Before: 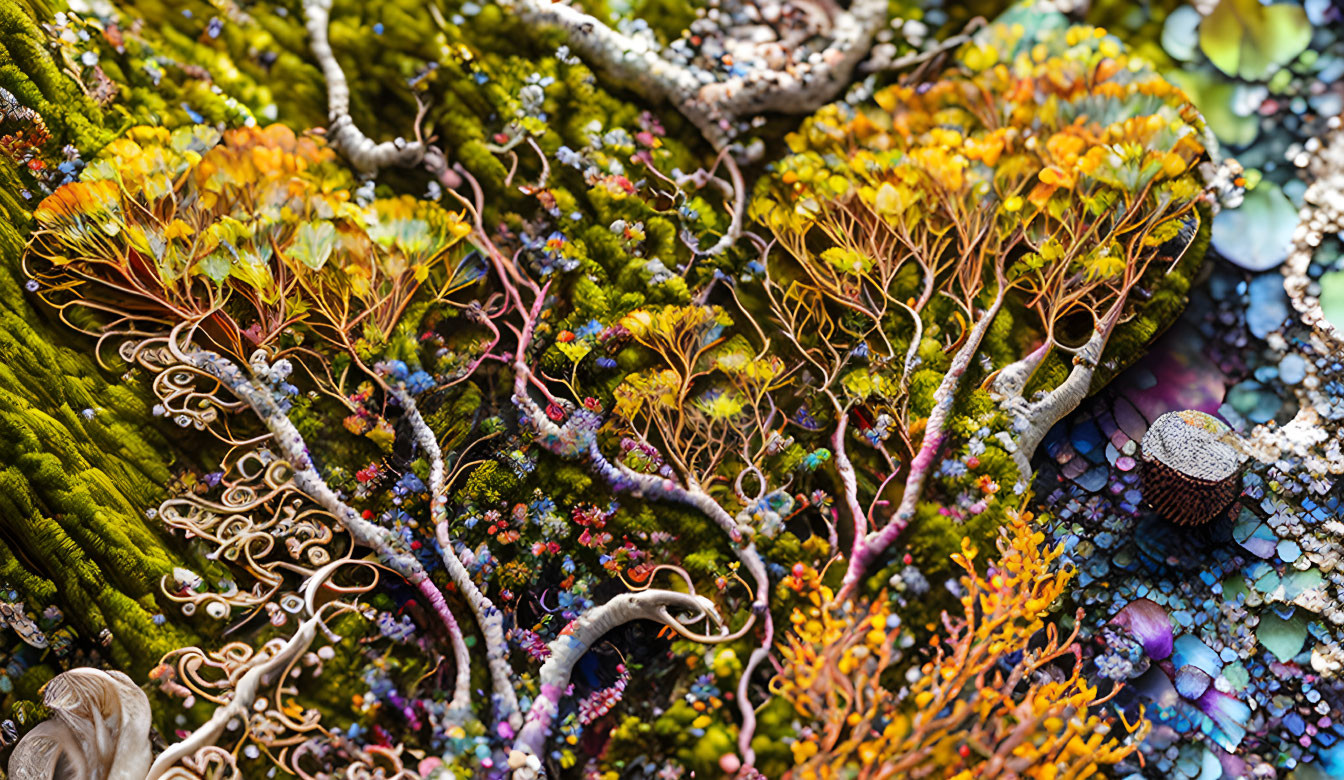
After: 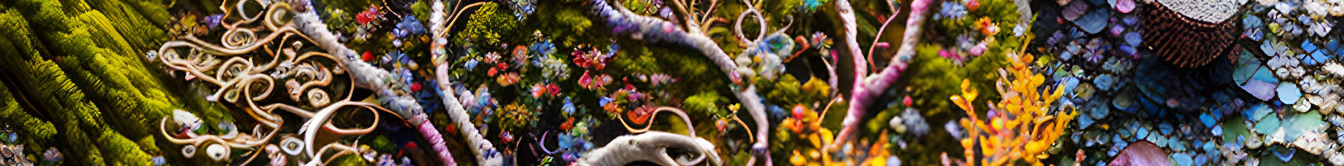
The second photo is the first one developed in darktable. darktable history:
crop and rotate: top 58.723%, bottom 19.886%
